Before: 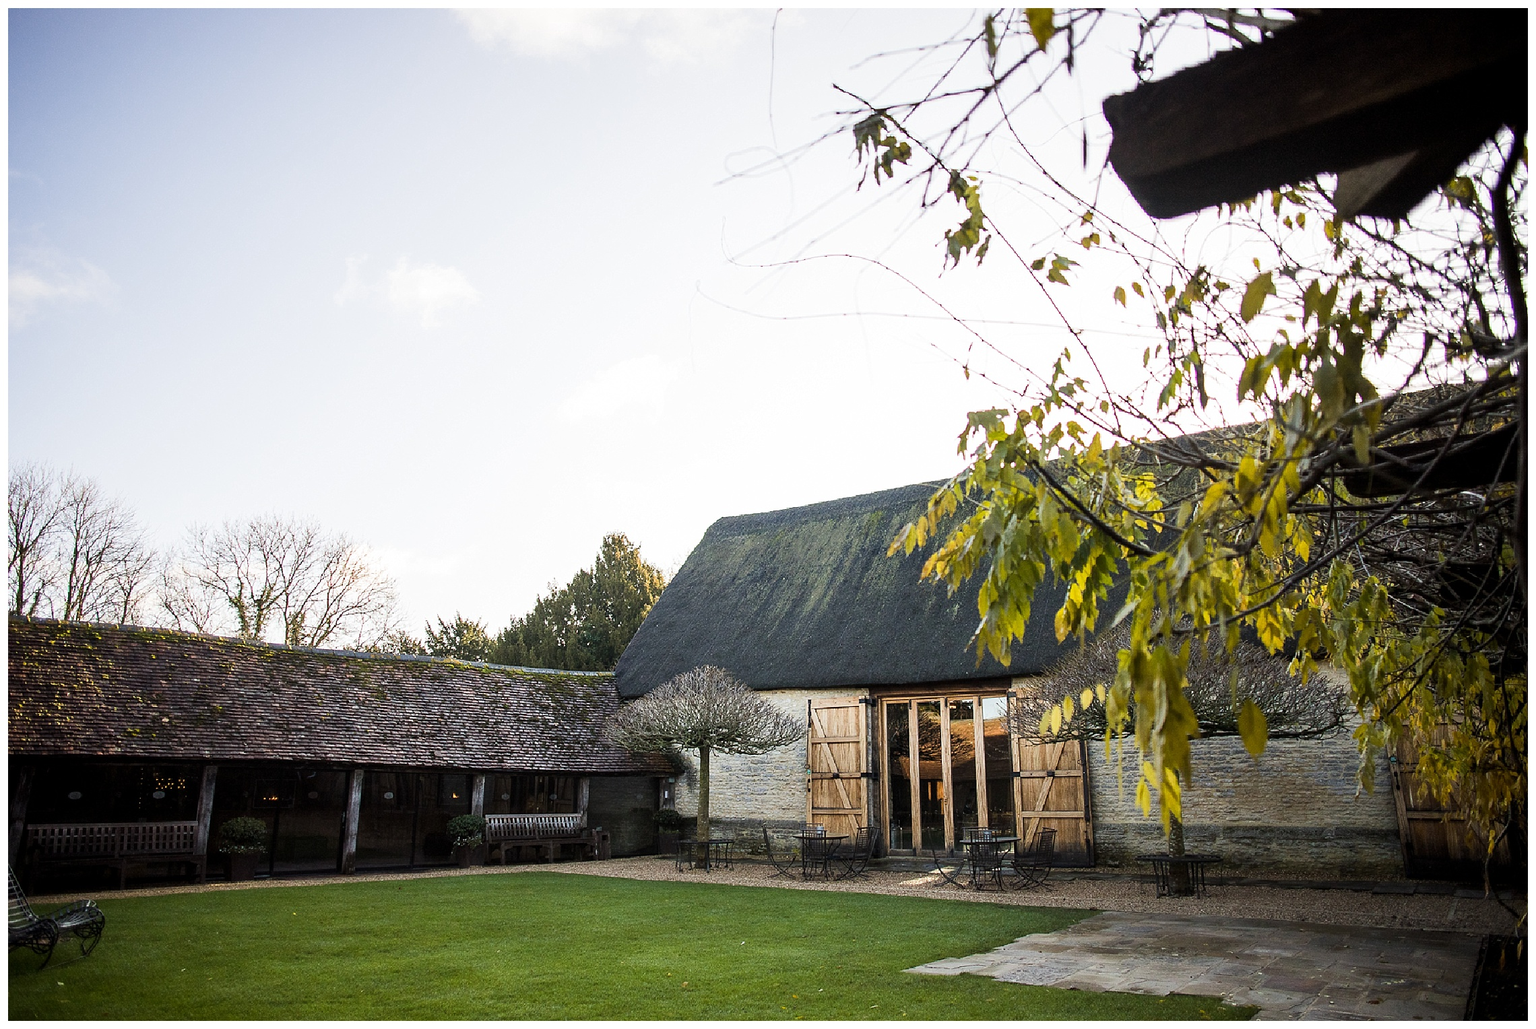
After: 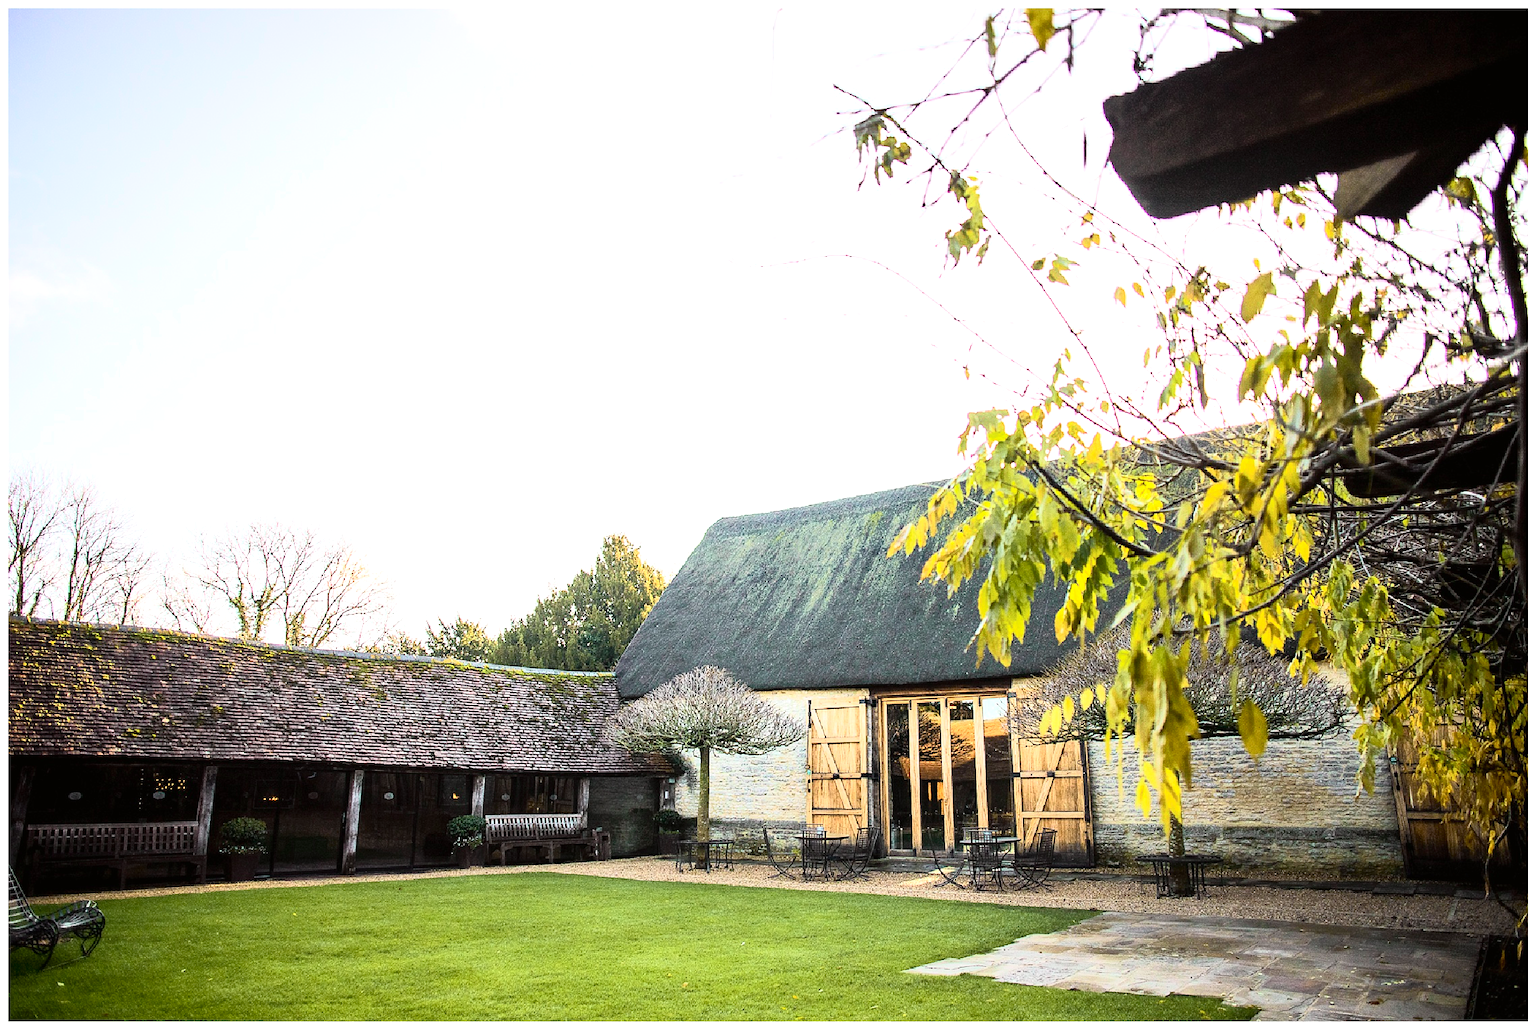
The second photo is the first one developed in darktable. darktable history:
contrast brightness saturation: contrast 0.152, brightness 0.045
exposure: exposure 0.375 EV, compensate exposure bias true, compensate highlight preservation false
tone curve: curves: ch0 [(0, 0.005) (0.103, 0.097) (0.18, 0.22) (0.4, 0.485) (0.5, 0.612) (0.668, 0.787) (0.823, 0.894) (1, 0.971)]; ch1 [(0, 0) (0.172, 0.123) (0.324, 0.253) (0.396, 0.388) (0.478, 0.461) (0.499, 0.498) (0.522, 0.528) (0.618, 0.649) (0.753, 0.821) (1, 1)]; ch2 [(0, 0) (0.411, 0.424) (0.496, 0.501) (0.515, 0.514) (0.555, 0.585) (0.641, 0.69) (1, 1)], color space Lab, independent channels, preserve colors none
